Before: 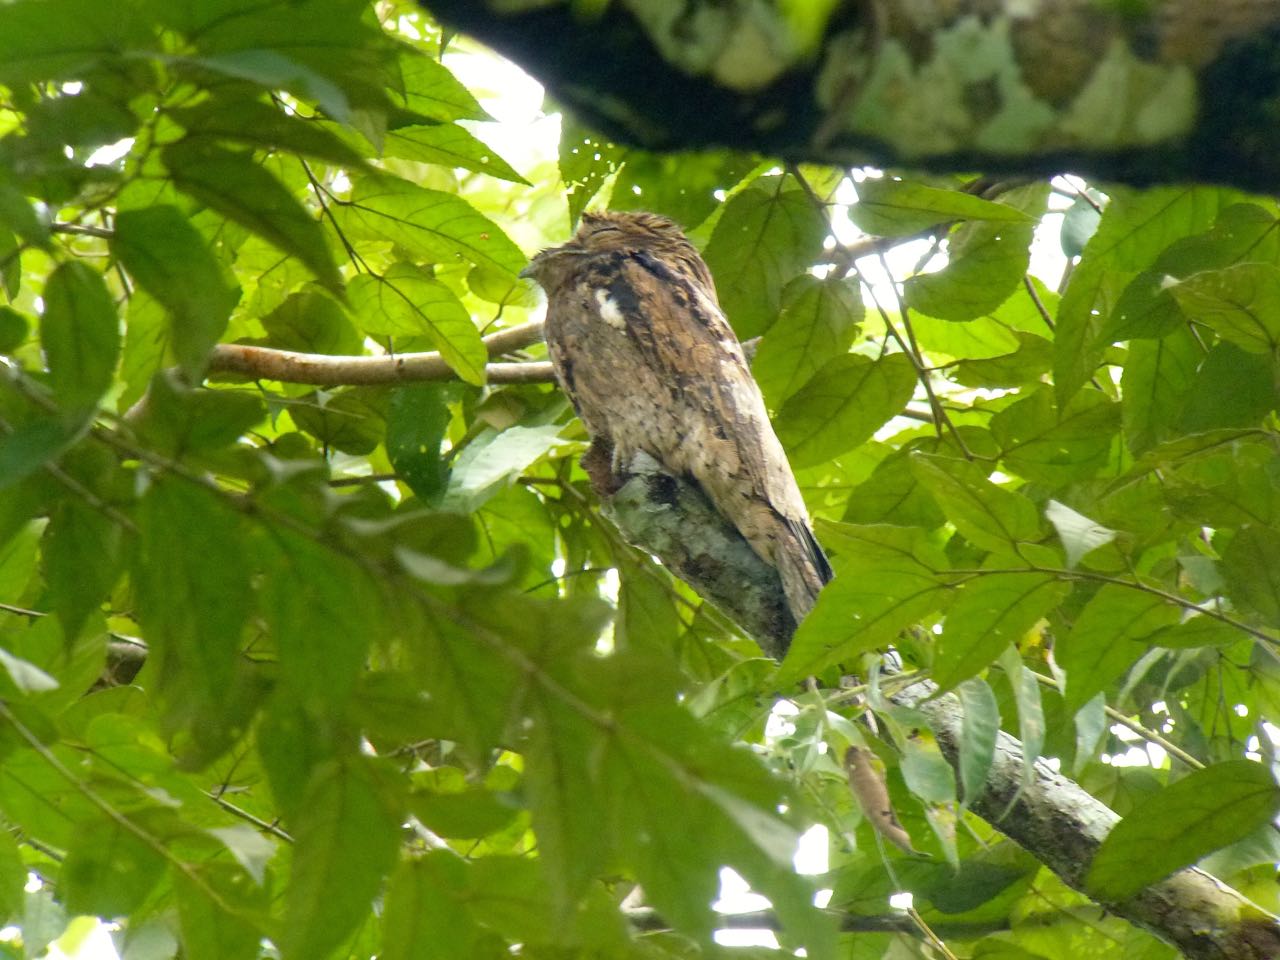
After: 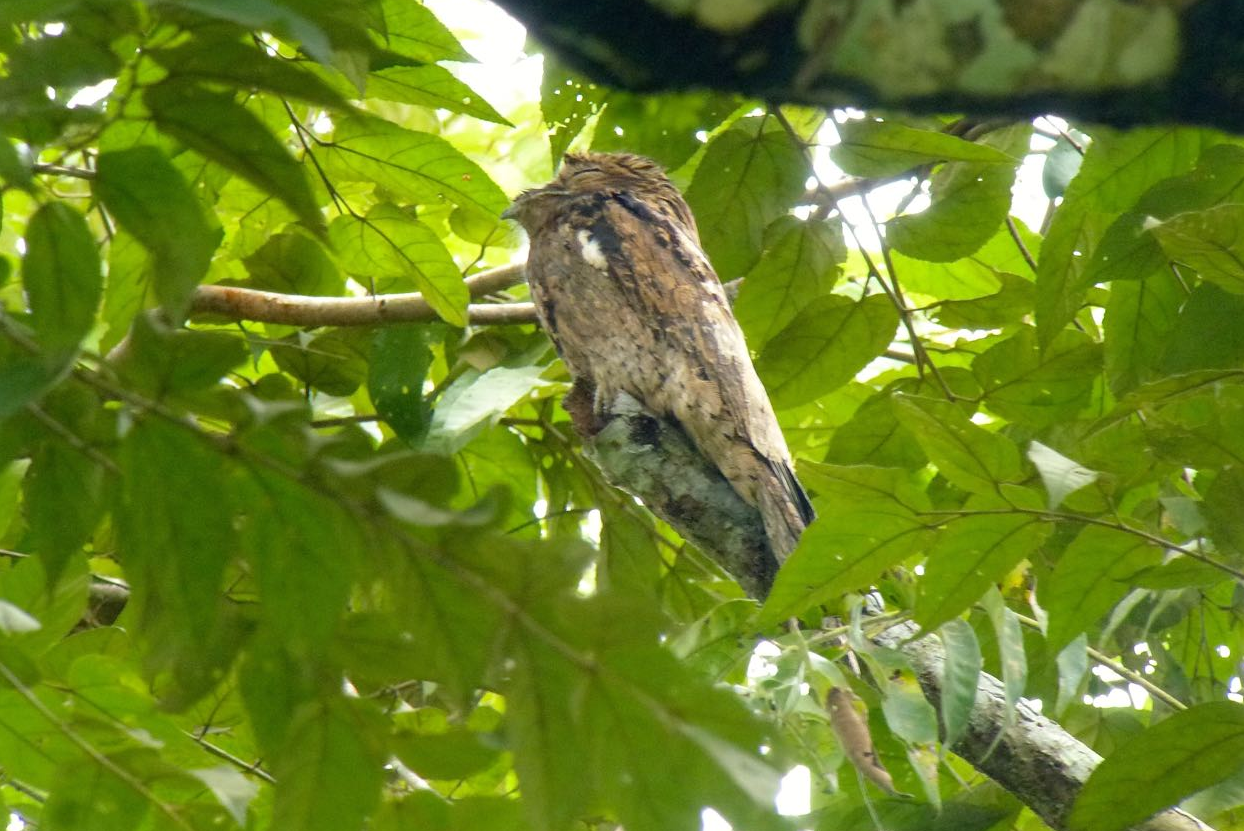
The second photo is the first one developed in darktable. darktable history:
crop: left 1.442%, top 6.184%, right 1.313%, bottom 7.198%
